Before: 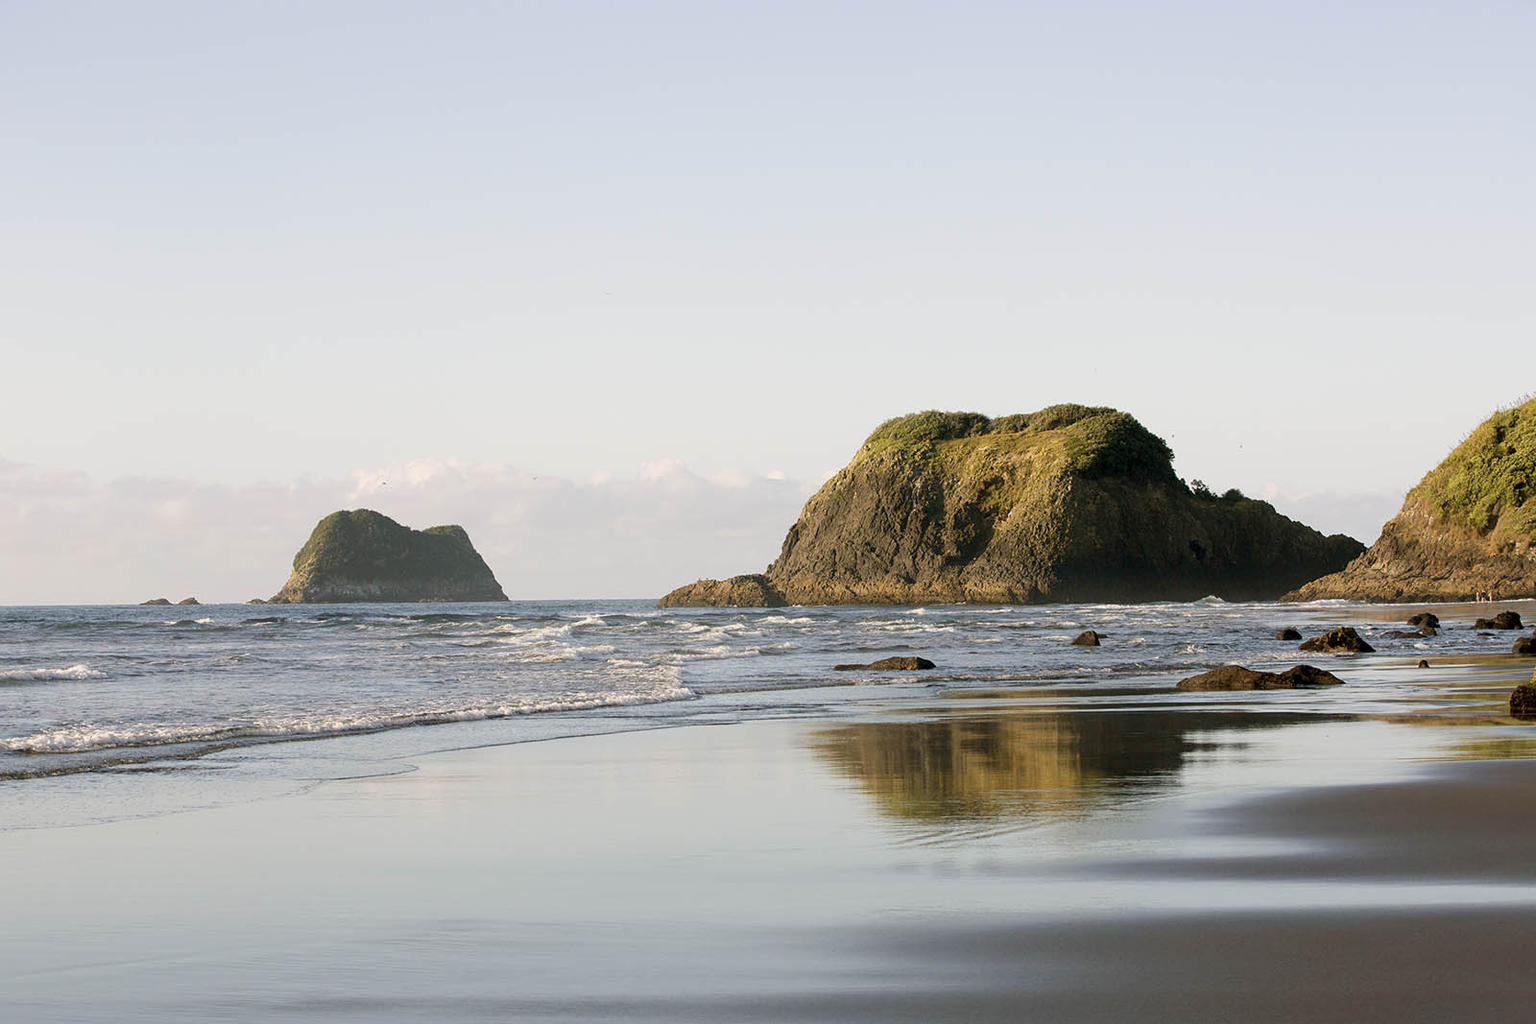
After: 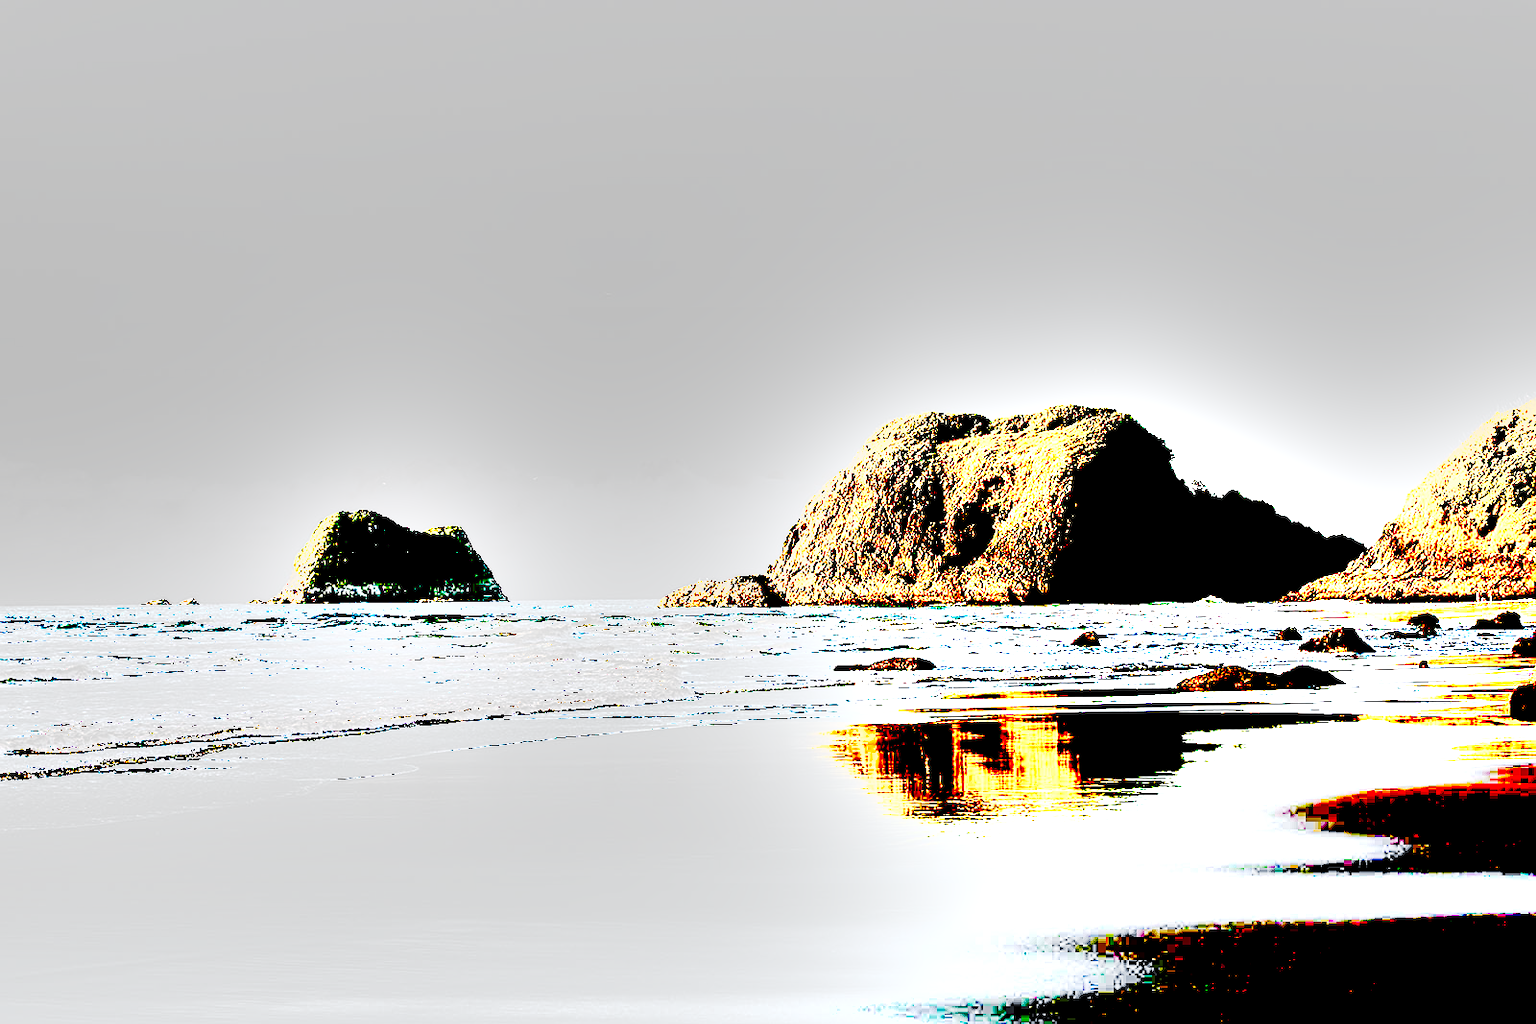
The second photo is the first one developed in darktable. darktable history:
sharpen: on, module defaults
exposure: black level correction 0.098, exposure 2.923 EV, compensate highlight preservation false
shadows and highlights: shadows 40.11, highlights -53.53, low approximation 0.01, soften with gaussian
tone curve: curves: ch0 [(0, 0) (0.003, 0.004) (0.011, 0.015) (0.025, 0.034) (0.044, 0.061) (0.069, 0.095) (0.1, 0.137) (0.136, 0.186) (0.177, 0.243) (0.224, 0.307) (0.277, 0.416) (0.335, 0.533) (0.399, 0.641) (0.468, 0.748) (0.543, 0.829) (0.623, 0.886) (0.709, 0.924) (0.801, 0.951) (0.898, 0.975) (1, 1)], preserve colors none
color calibration: gray › normalize channels true, x 0.37, y 0.382, temperature 4316.33 K, gamut compression 0.029
tone equalizer: edges refinement/feathering 500, mask exposure compensation -1.57 EV, preserve details no
